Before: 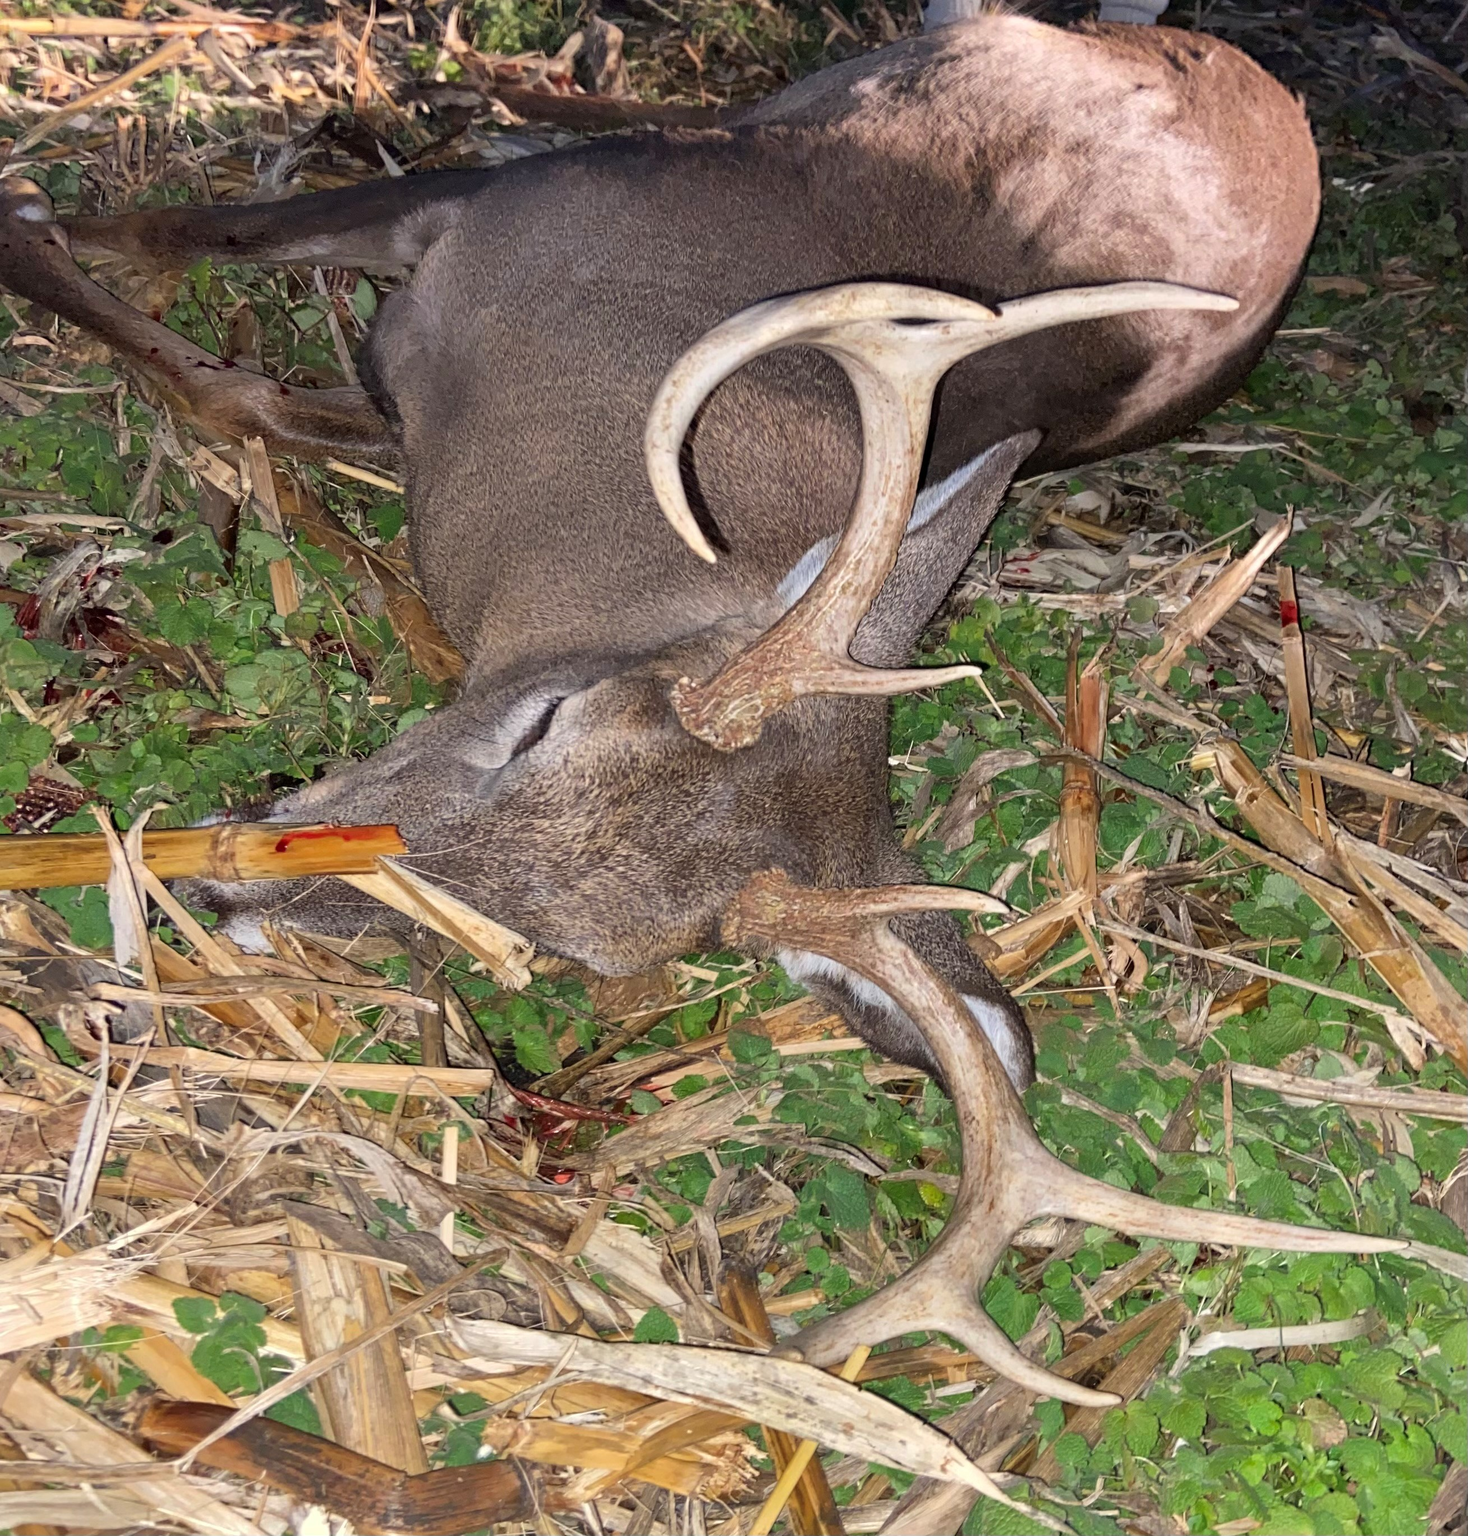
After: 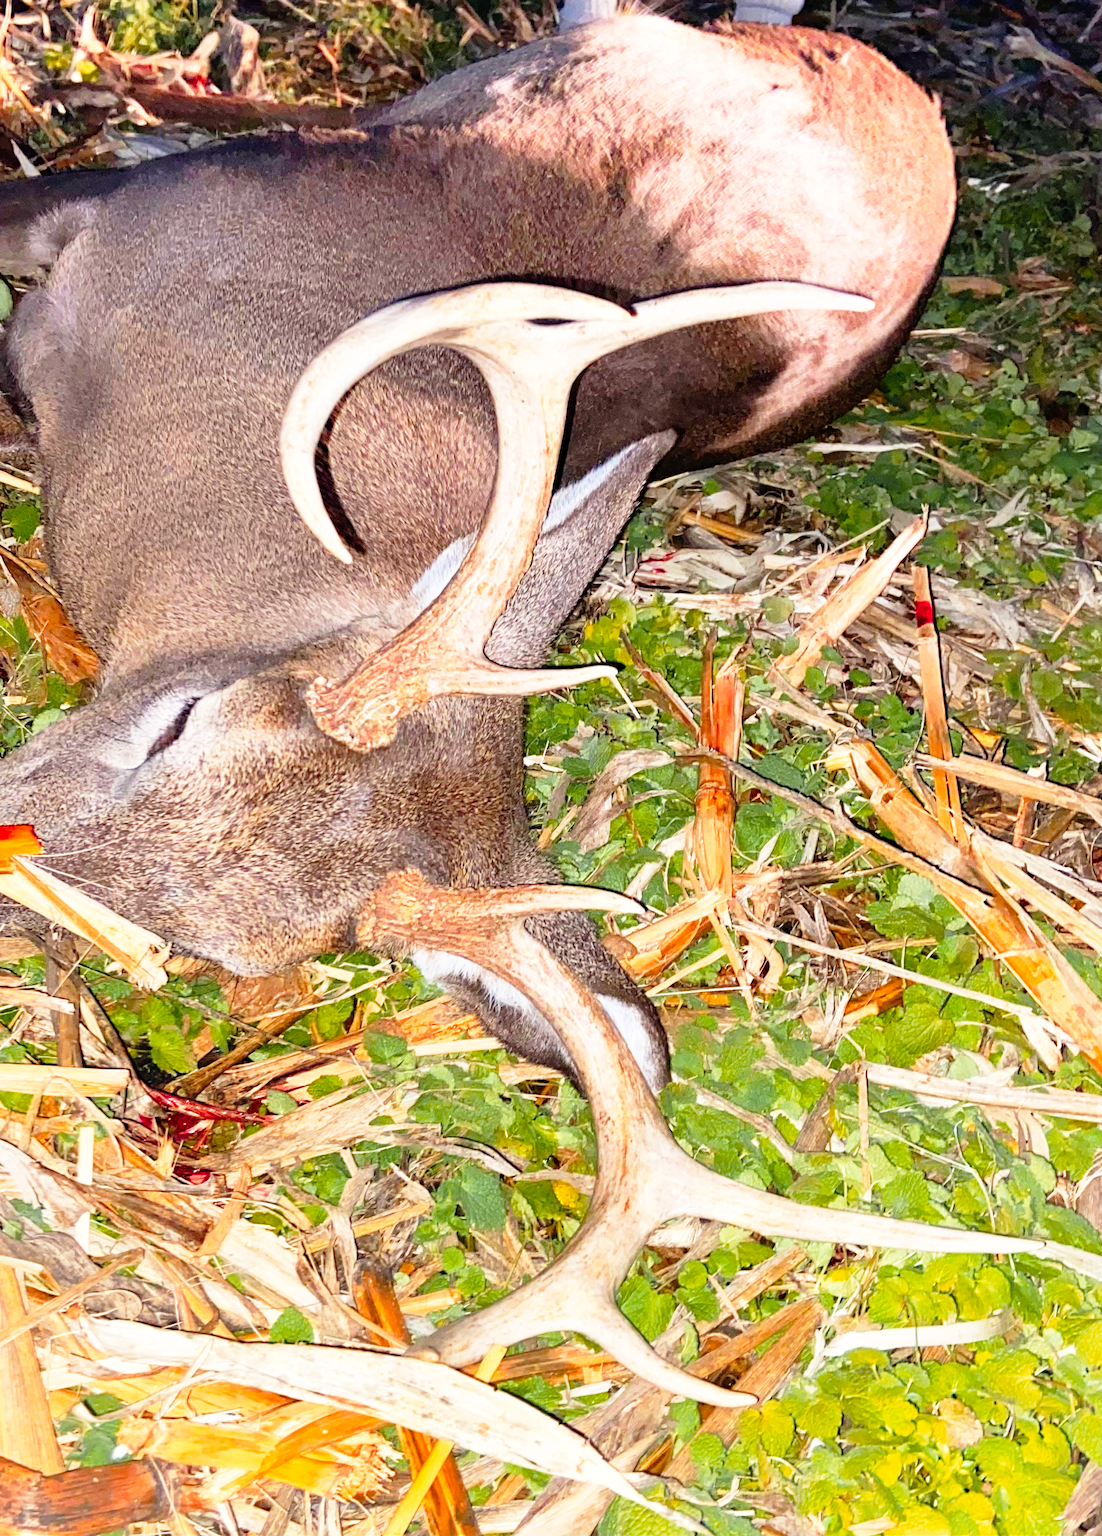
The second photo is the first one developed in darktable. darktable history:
color zones: curves: ch1 [(0.309, 0.524) (0.41, 0.329) (0.508, 0.509)]; ch2 [(0.25, 0.457) (0.75, 0.5)]
crop and rotate: left 24.854%
base curve: curves: ch0 [(0, 0) (0.012, 0.01) (0.073, 0.168) (0.31, 0.711) (0.645, 0.957) (1, 1)], preserve colors none
color balance rgb: perceptual saturation grading › global saturation 35.426%
